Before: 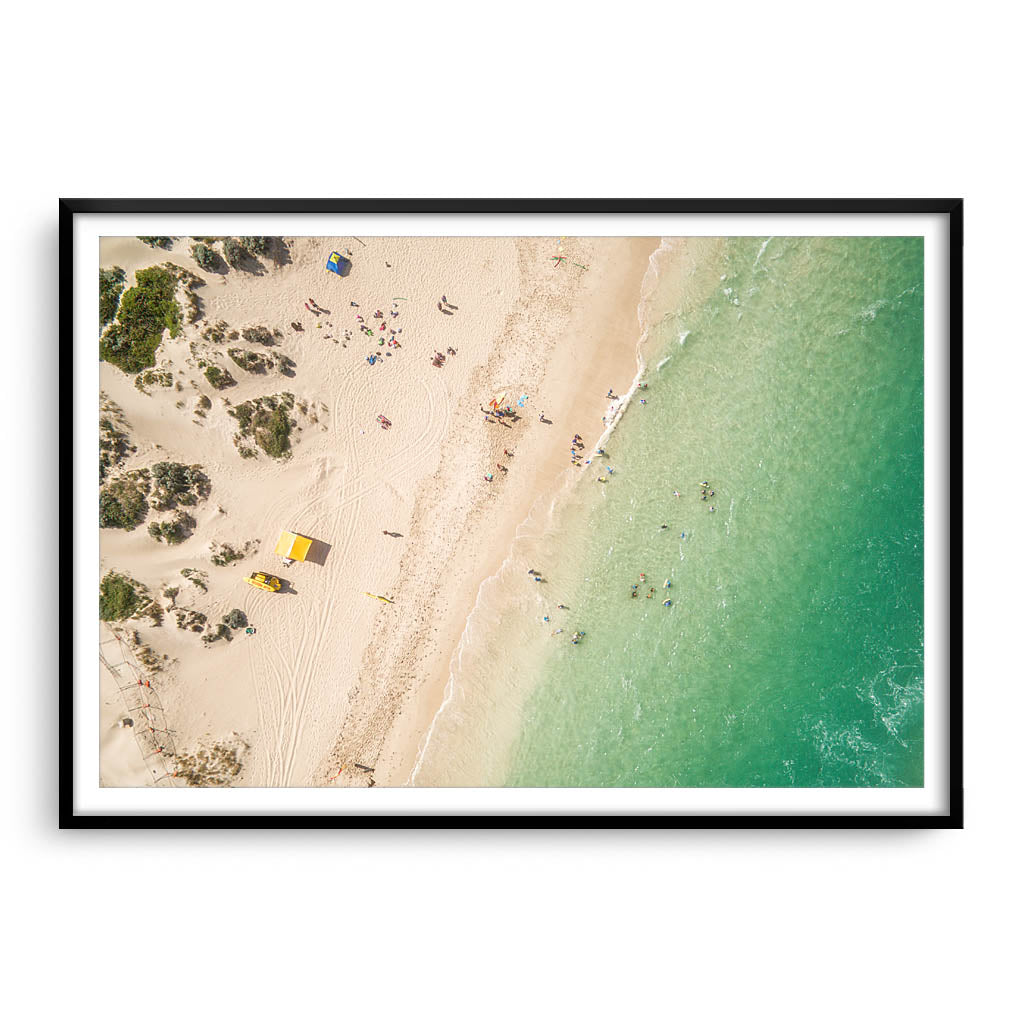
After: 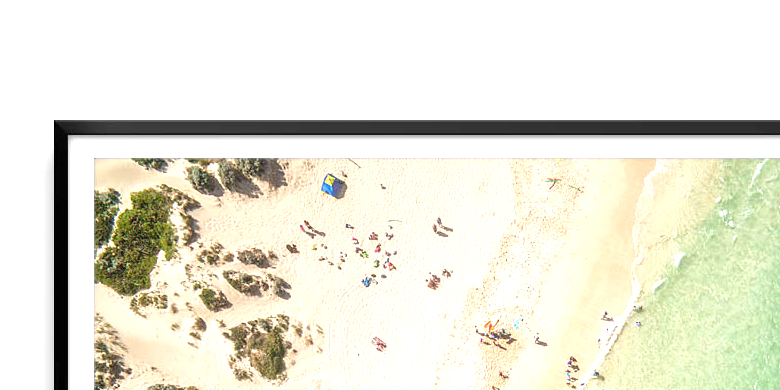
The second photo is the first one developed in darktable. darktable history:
crop: left 0.579%, top 7.627%, right 23.167%, bottom 54.275%
exposure: black level correction 0, exposure 0.7 EV, compensate exposure bias true, compensate highlight preservation false
